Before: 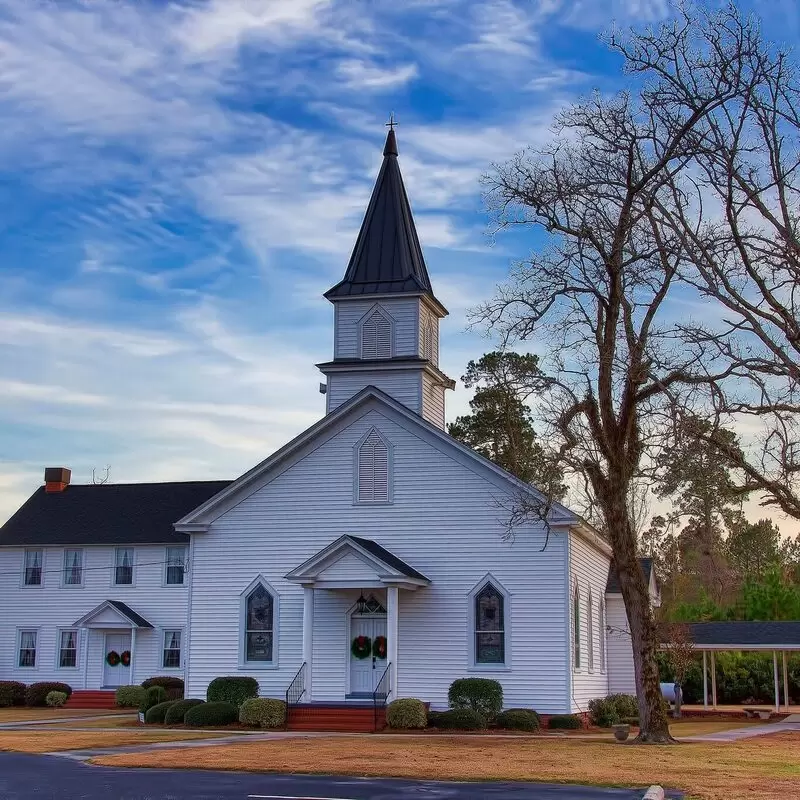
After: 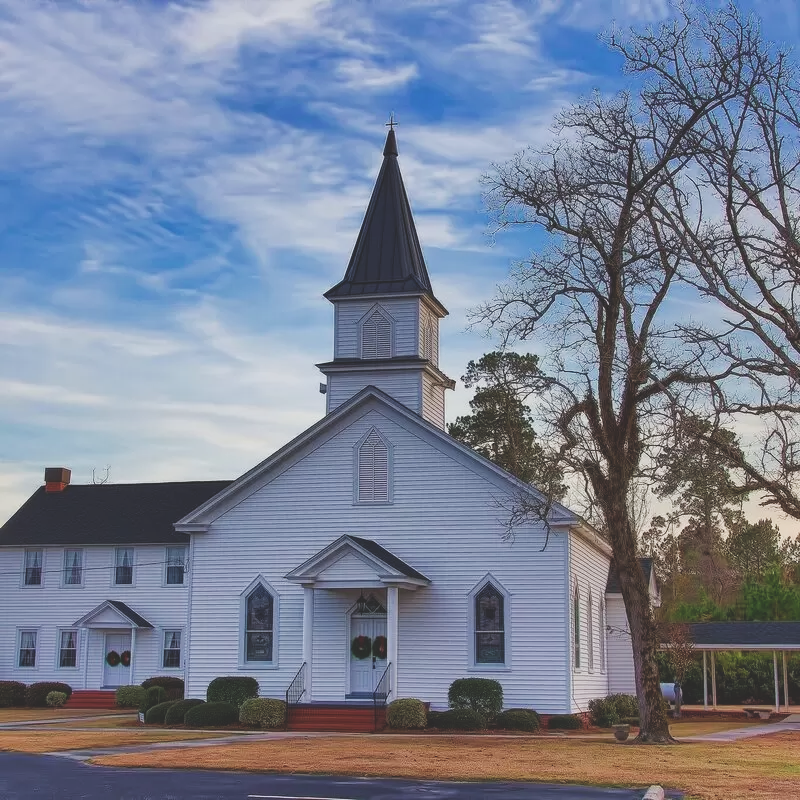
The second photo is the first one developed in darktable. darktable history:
exposure: black level correction -0.036, exposure -0.496 EV, compensate highlight preservation false
tone curve: curves: ch0 [(0, 0) (0.004, 0.001) (0.133, 0.112) (0.325, 0.362) (0.832, 0.893) (1, 1)], preserve colors none
